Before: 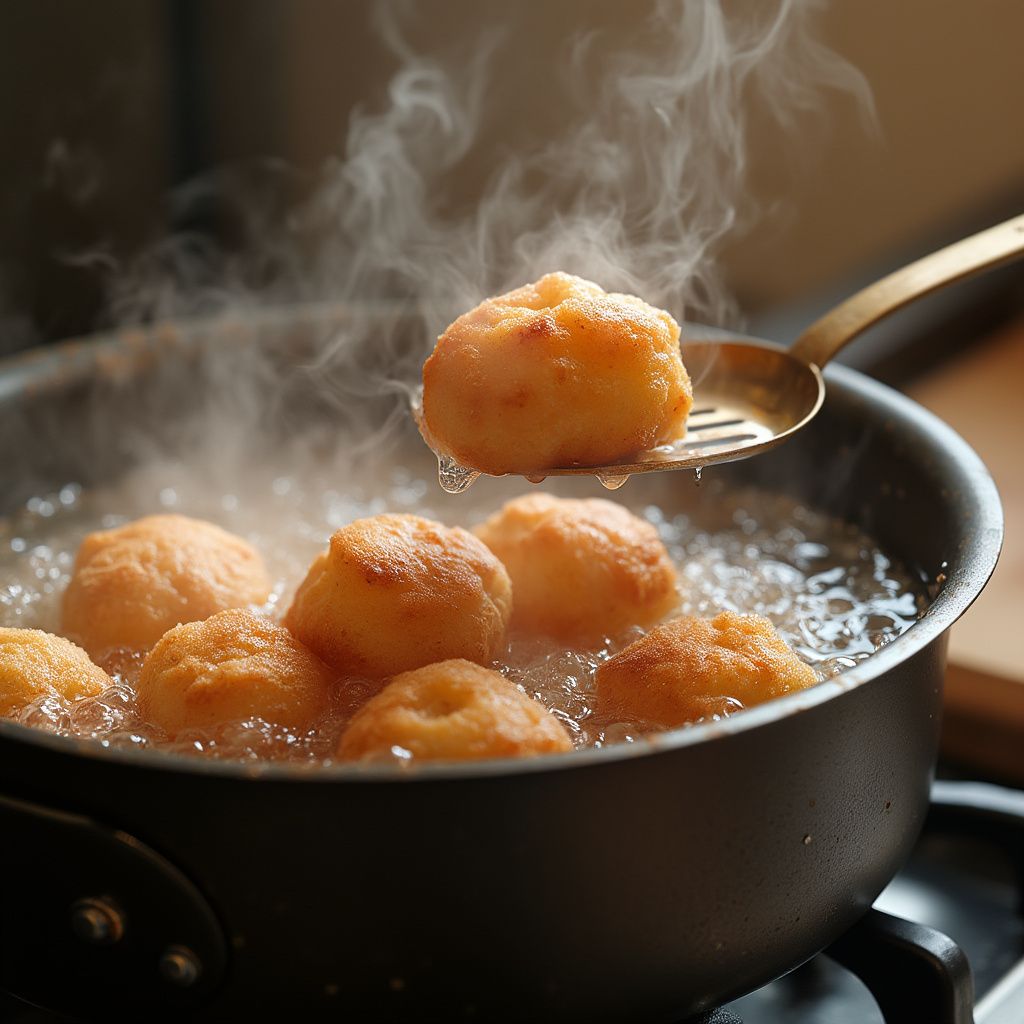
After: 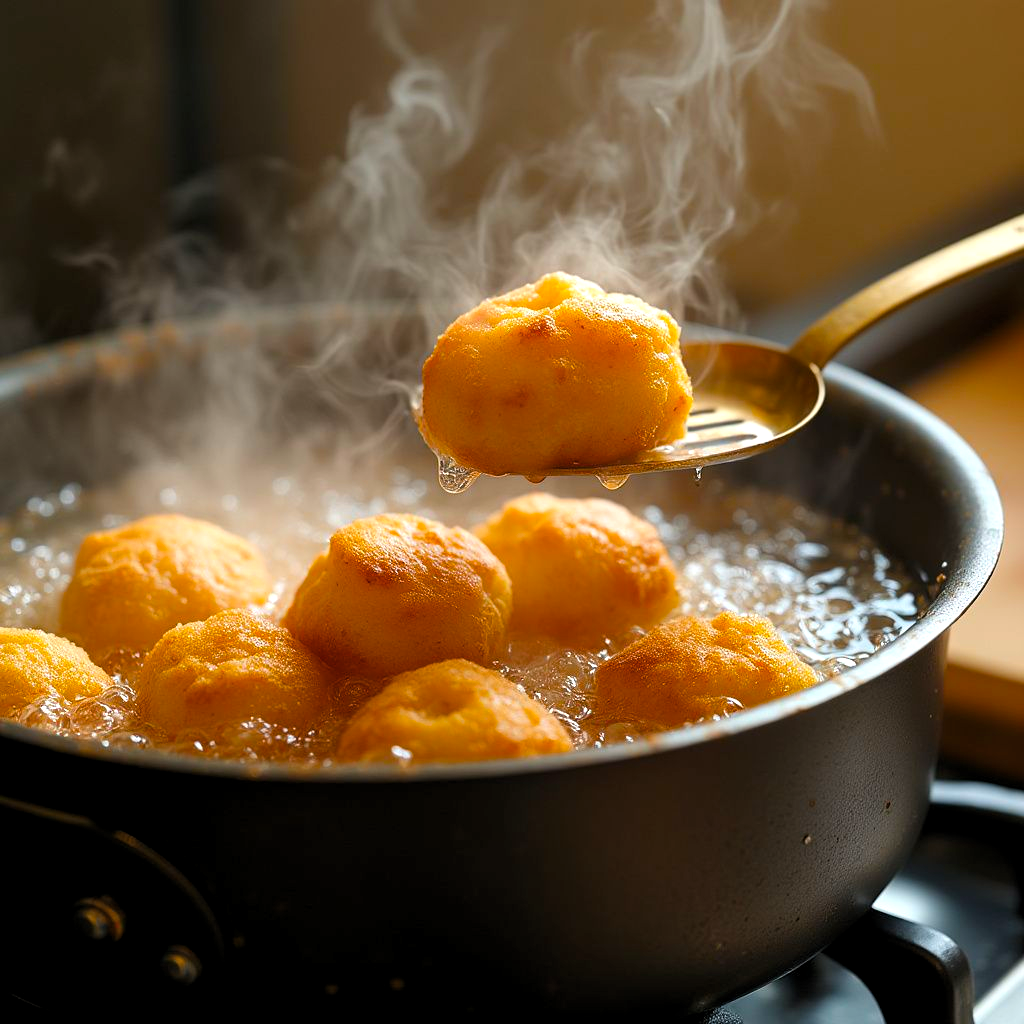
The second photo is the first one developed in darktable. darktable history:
shadows and highlights: shadows 20.55, highlights -20.99, soften with gaussian
exposure: exposure 0.258 EV, compensate highlight preservation false
color balance rgb: linear chroma grading › global chroma 15%, perceptual saturation grading › global saturation 30%
levels: levels [0.026, 0.507, 0.987]
